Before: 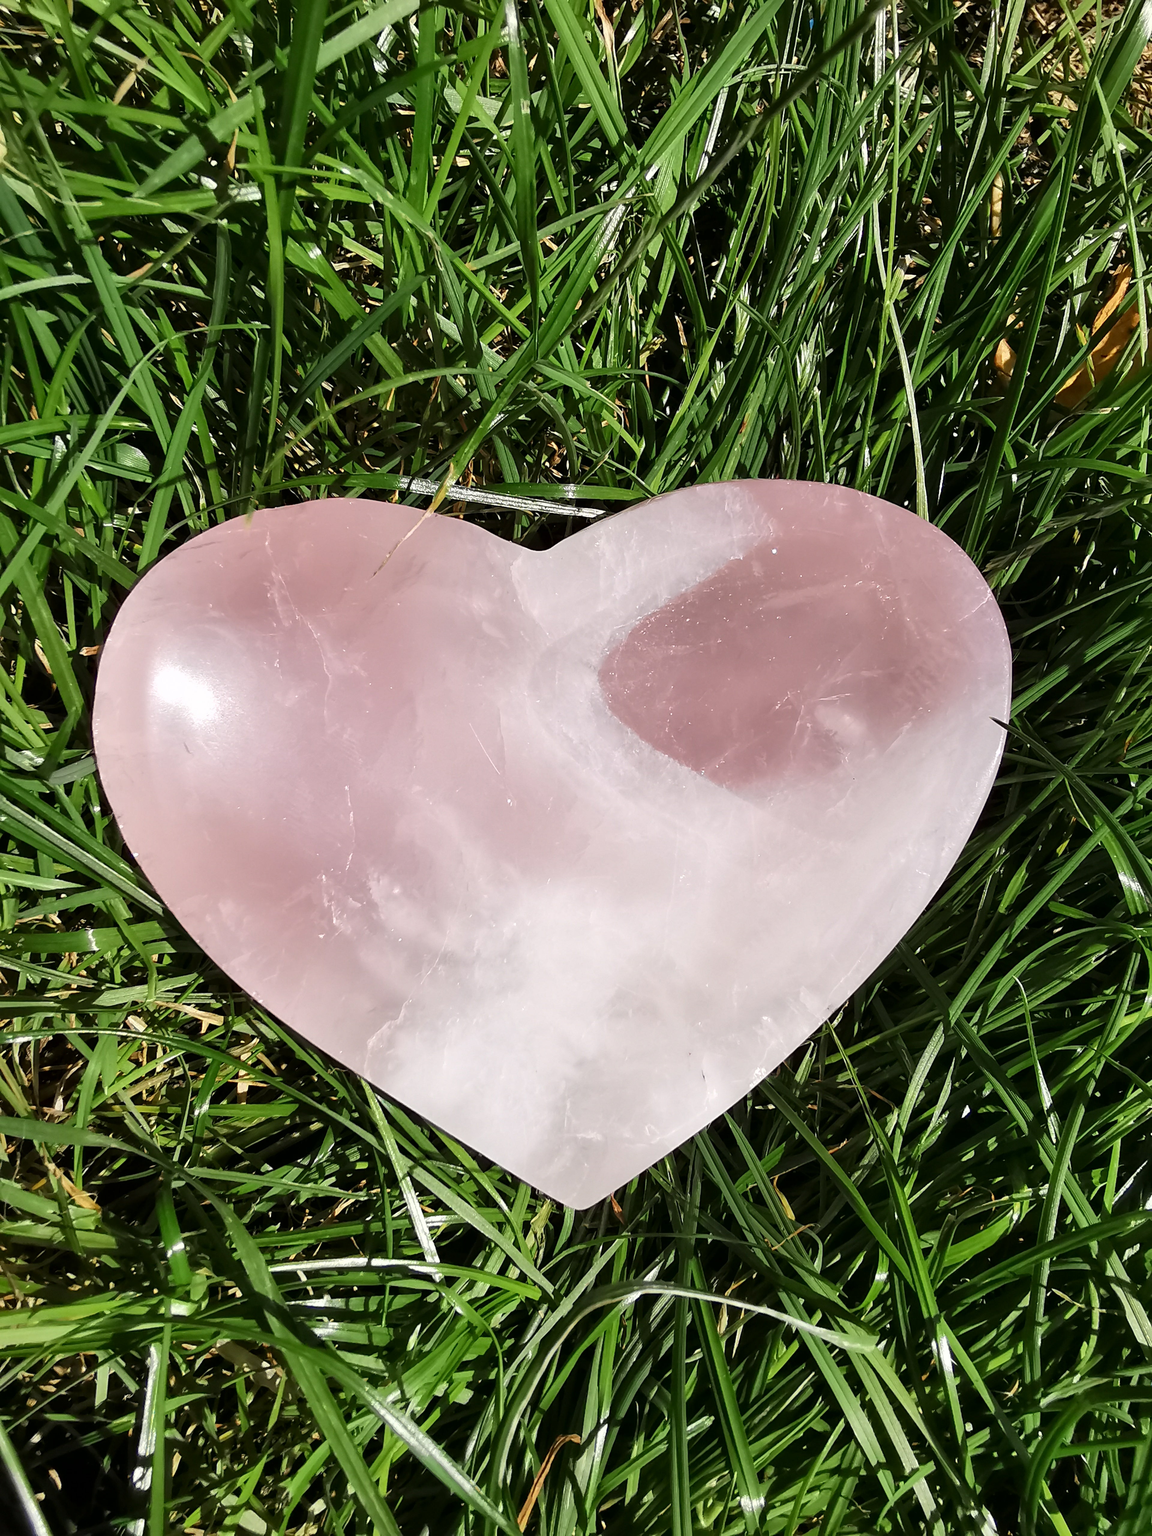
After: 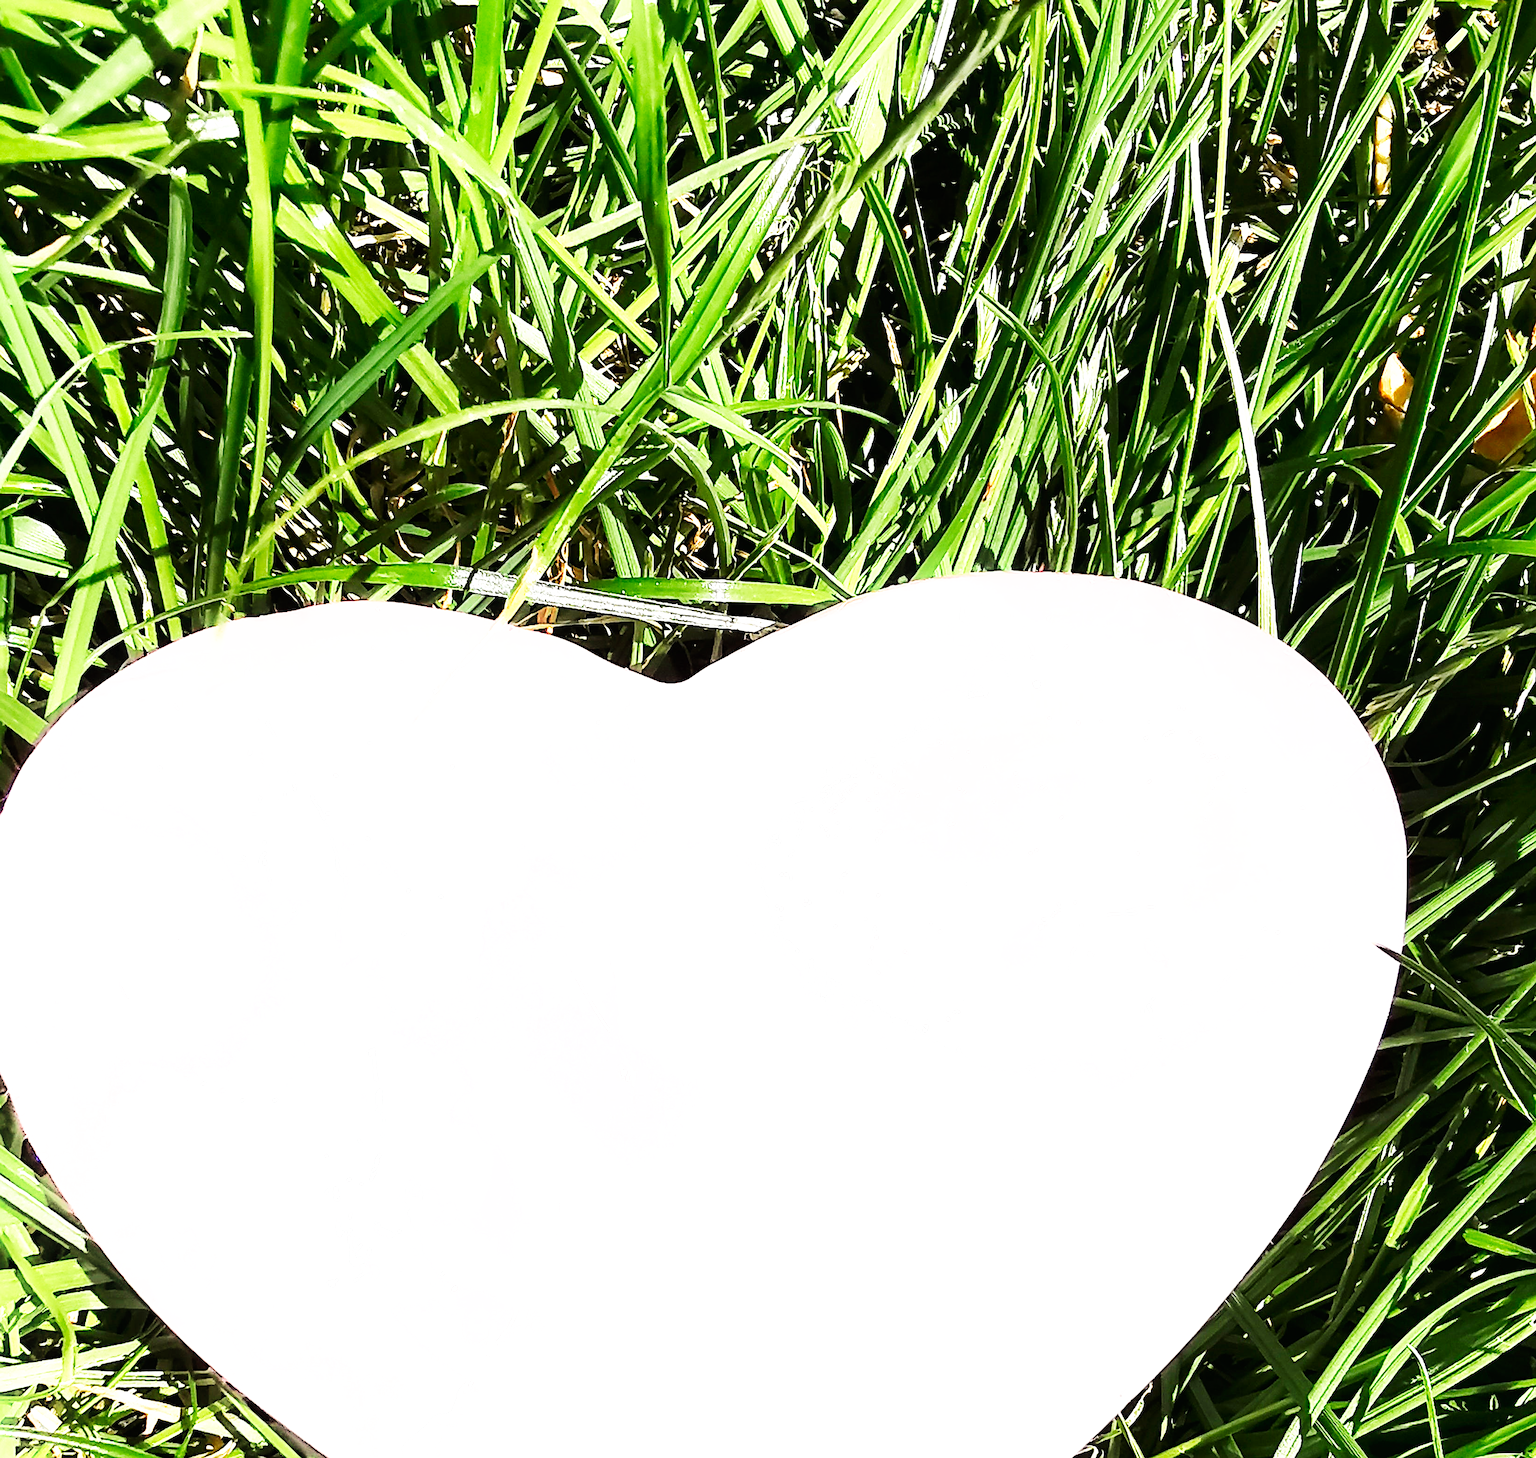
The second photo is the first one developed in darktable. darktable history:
shadows and highlights: shadows -21.16, highlights 99.93, soften with gaussian
crop and rotate: left 9.401%, top 7.276%, right 4.881%, bottom 31.705%
base curve: curves: ch0 [(0, 0) (0.007, 0.004) (0.027, 0.03) (0.046, 0.07) (0.207, 0.54) (0.442, 0.872) (0.673, 0.972) (1, 1)], preserve colors none
exposure: black level correction 0, exposure 0.948 EV, compensate highlight preservation false
sharpen: amount 0.579
